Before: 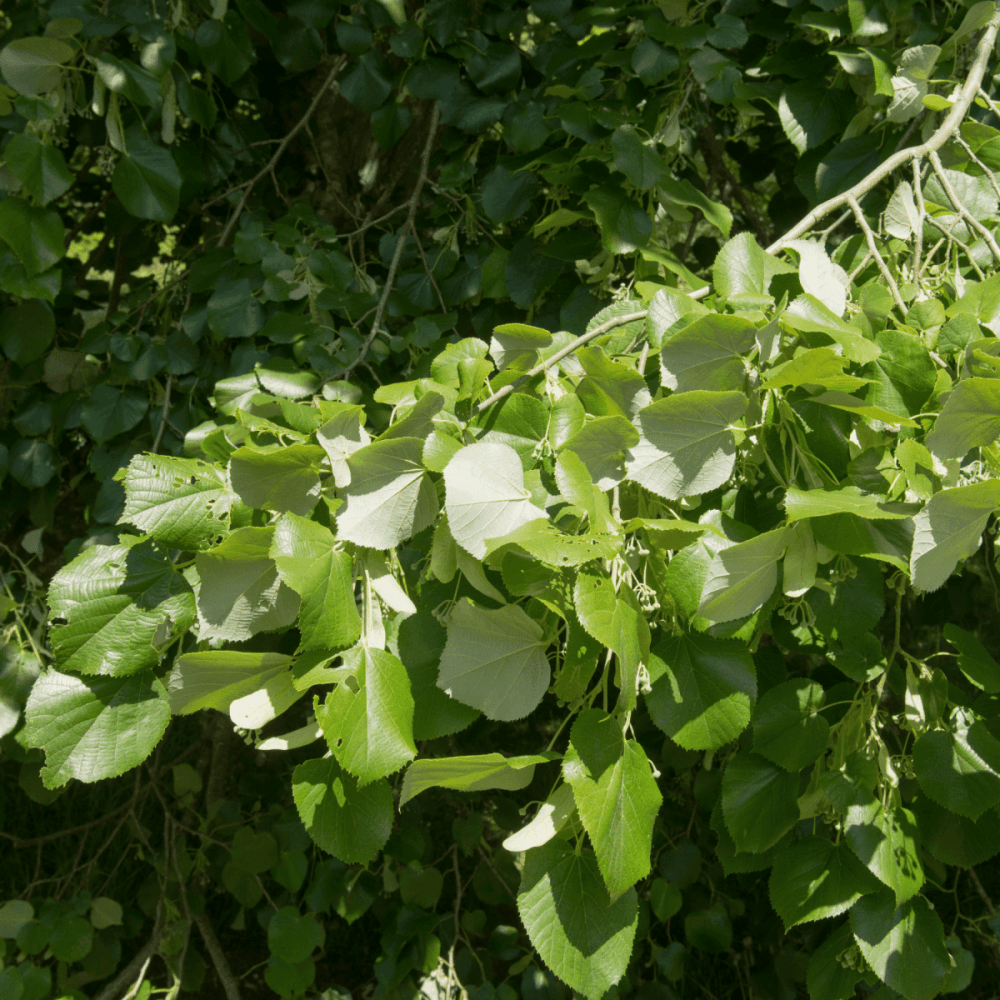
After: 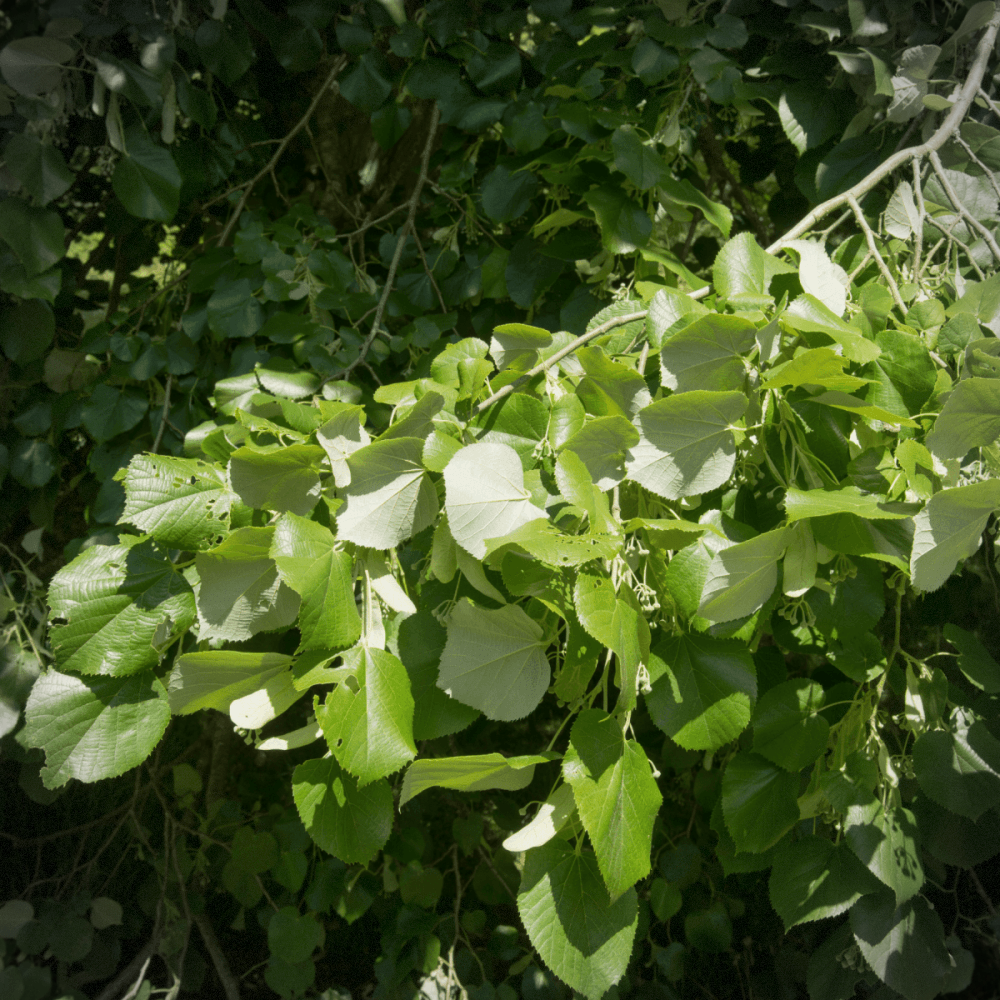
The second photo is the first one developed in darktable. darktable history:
vignetting: dithering 8-bit output
